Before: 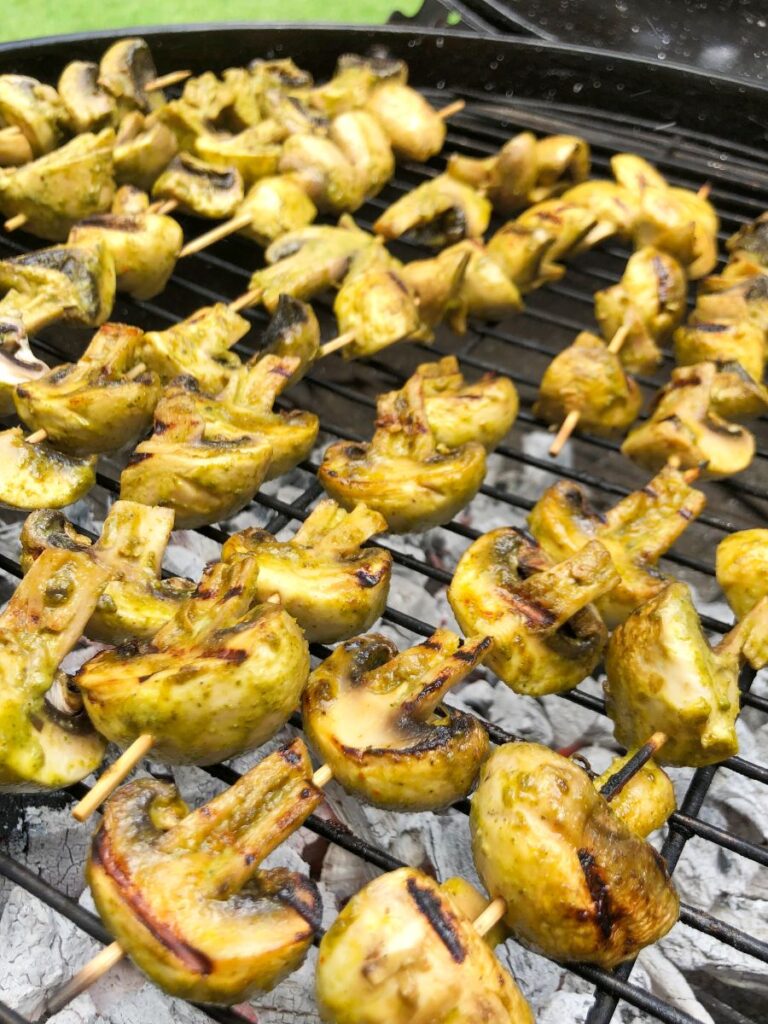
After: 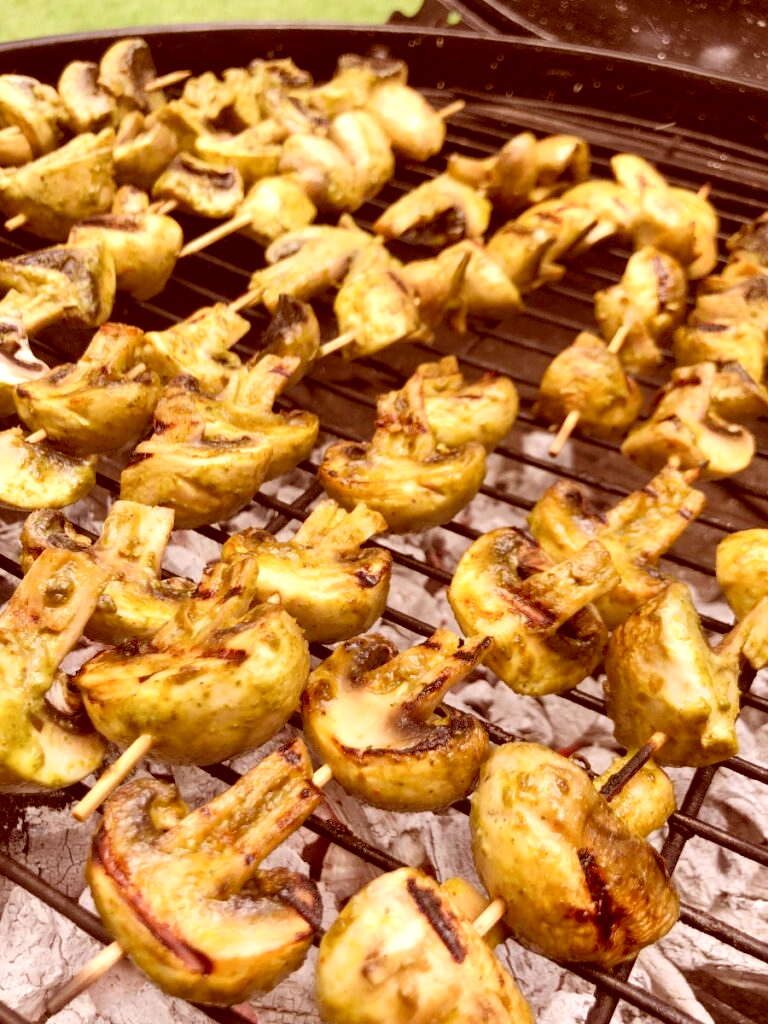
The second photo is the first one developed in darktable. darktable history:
exposure: black level correction 0.001, exposure 0.14 EV, compensate highlight preservation false
color correction: highlights a* 9.03, highlights b* 8.71, shadows a* 40, shadows b* 40, saturation 0.8
